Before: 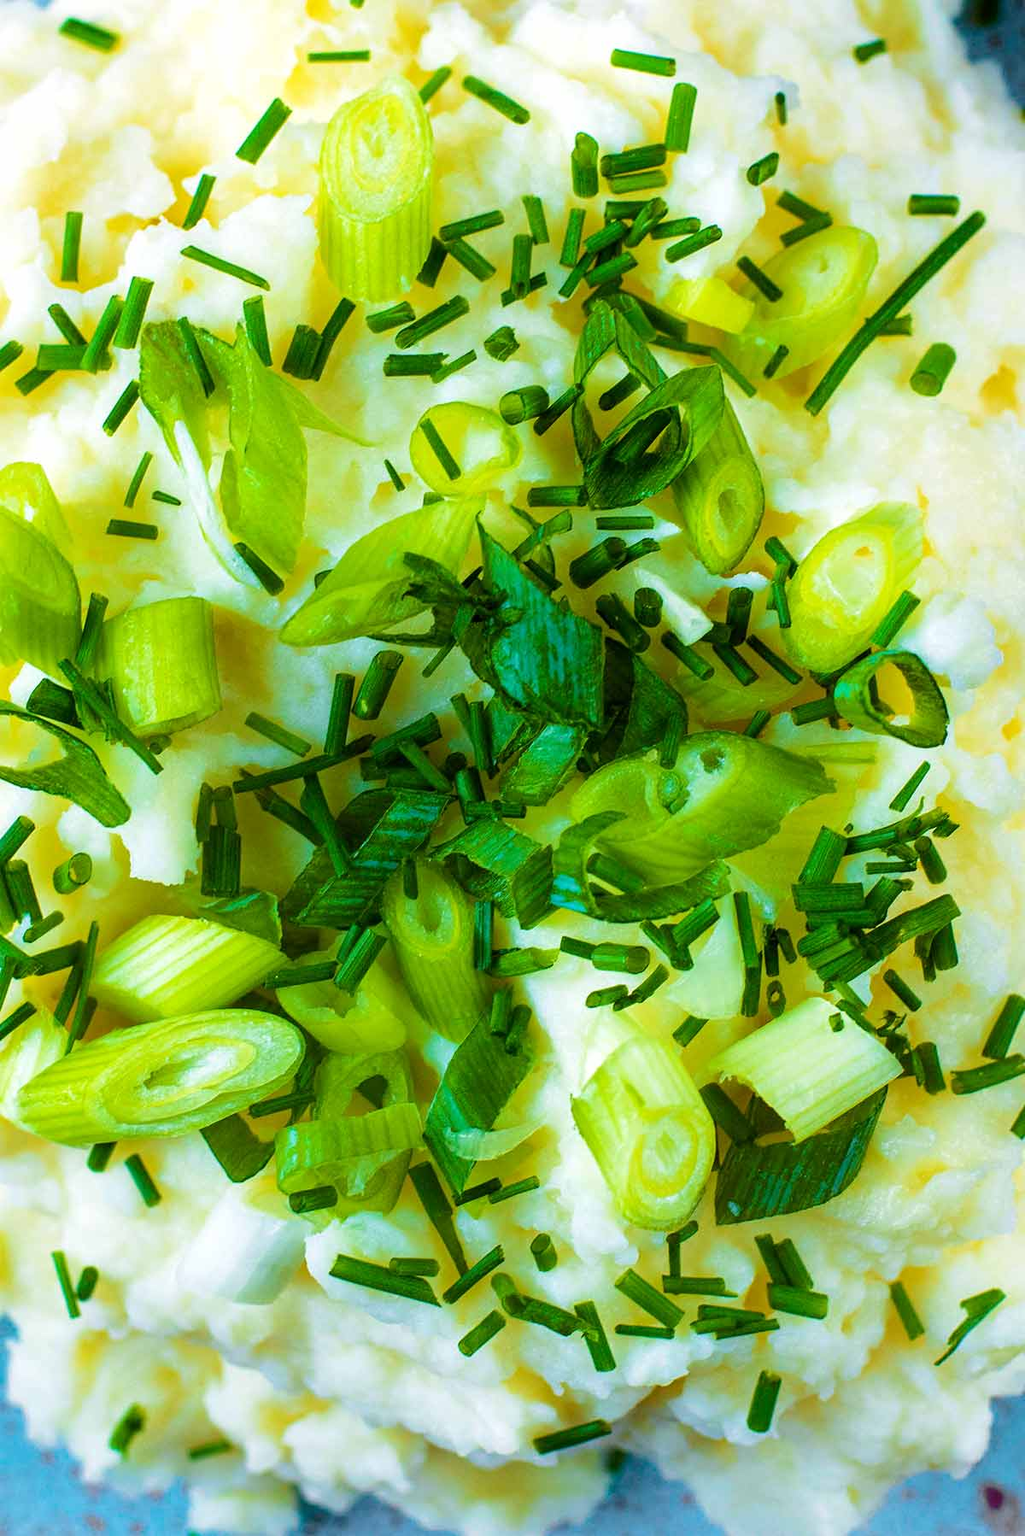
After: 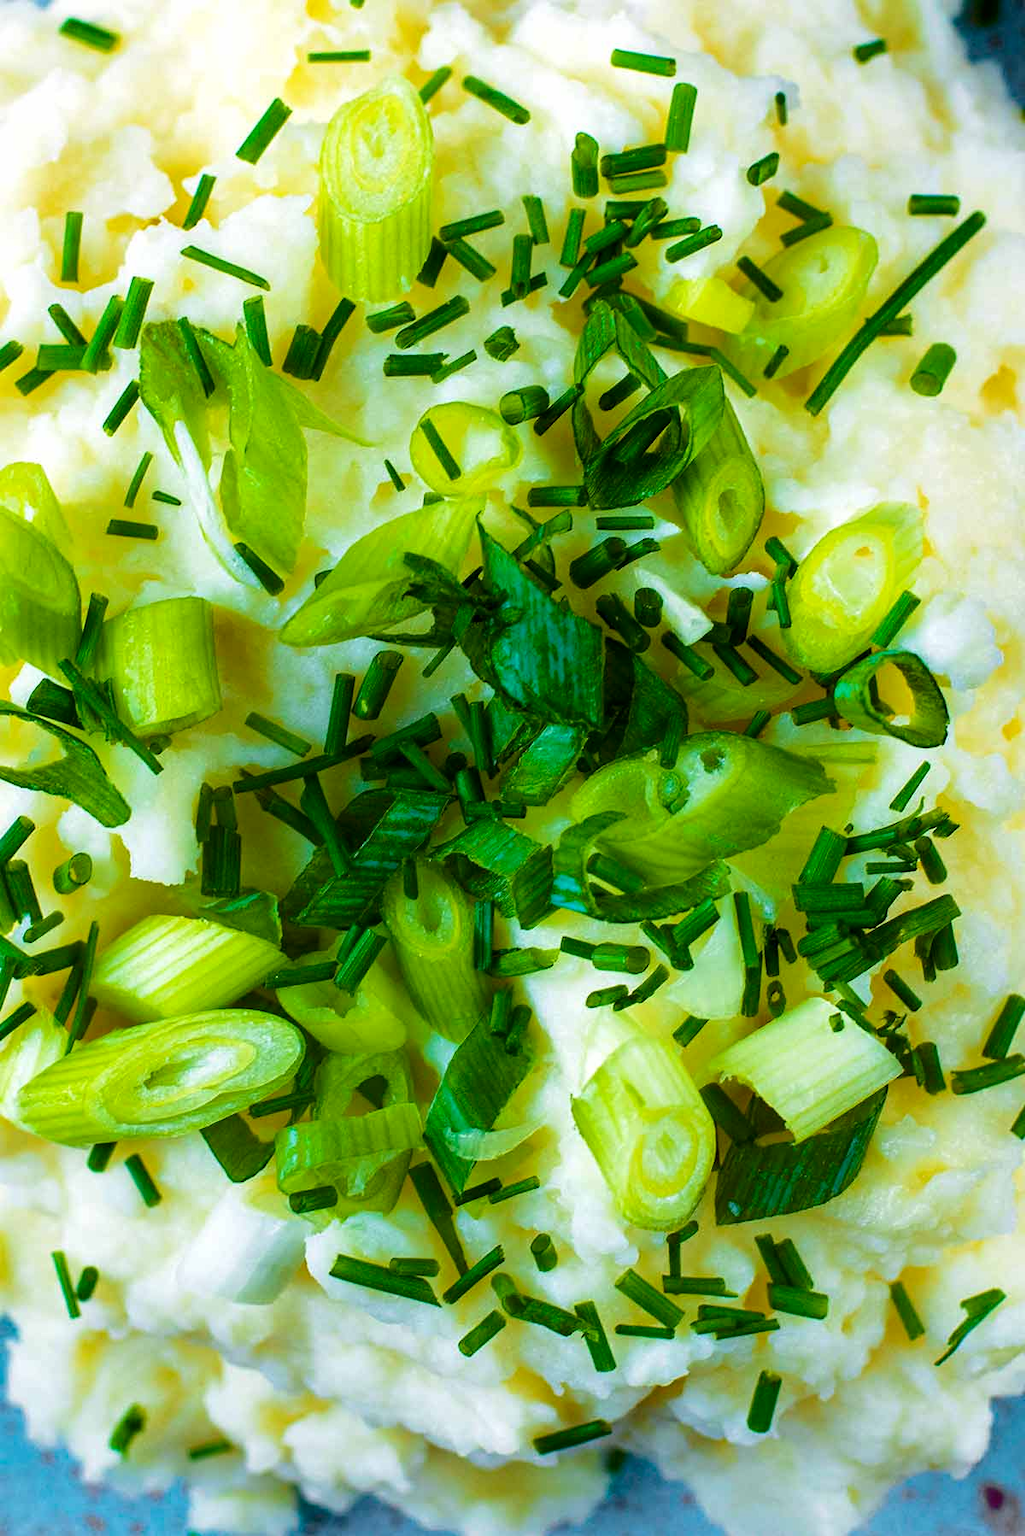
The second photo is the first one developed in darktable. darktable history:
contrast brightness saturation: brightness -0.094
